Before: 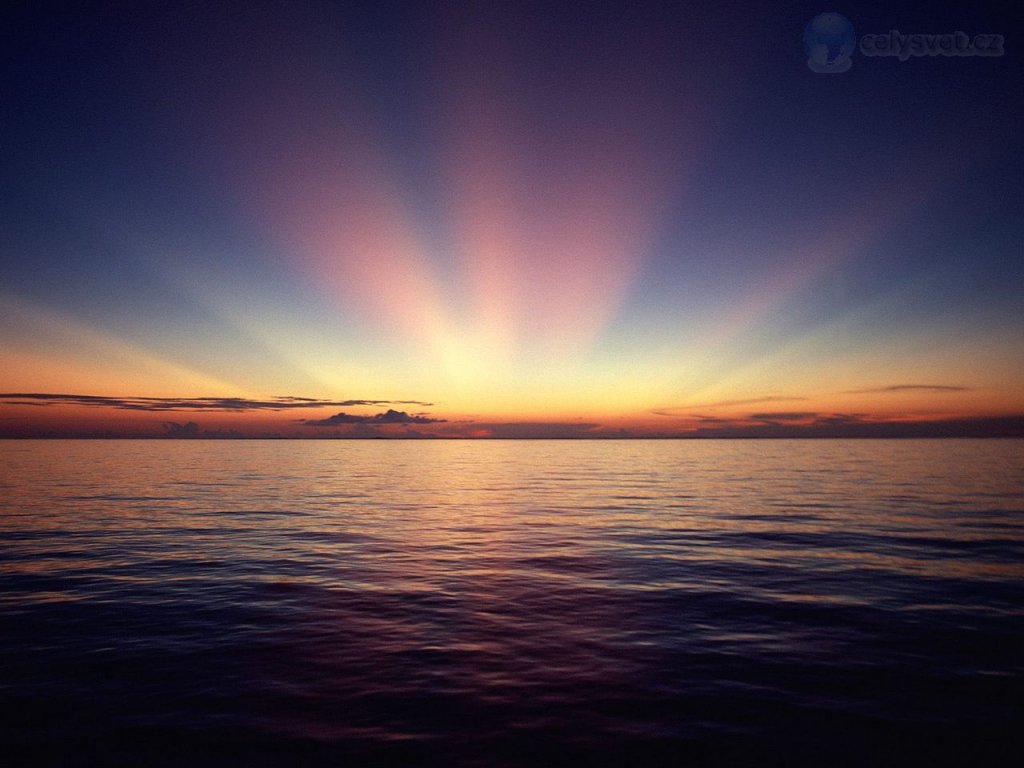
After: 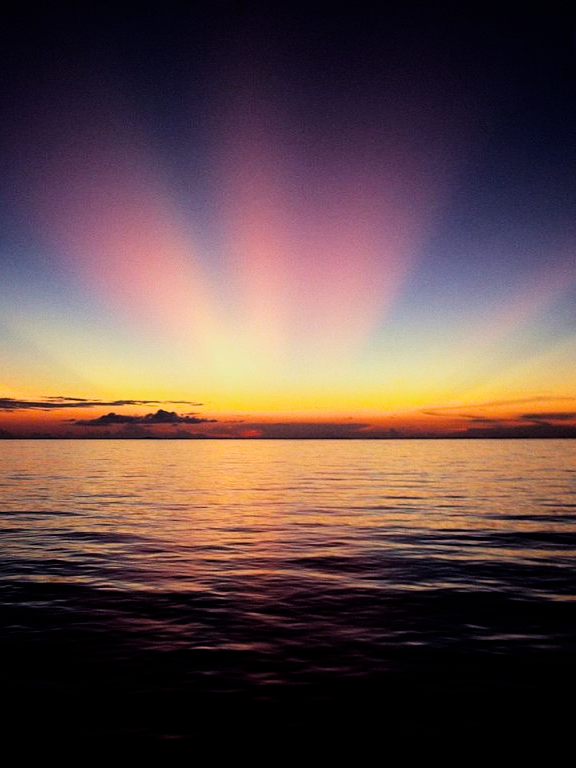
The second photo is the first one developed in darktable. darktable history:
crop and rotate: left 22.516%, right 21.234%
filmic rgb: black relative exposure -5 EV, white relative exposure 3.5 EV, hardness 3.19, contrast 1.4, highlights saturation mix -50%
color balance rgb: perceptual saturation grading › global saturation 30%, global vibrance 20%
